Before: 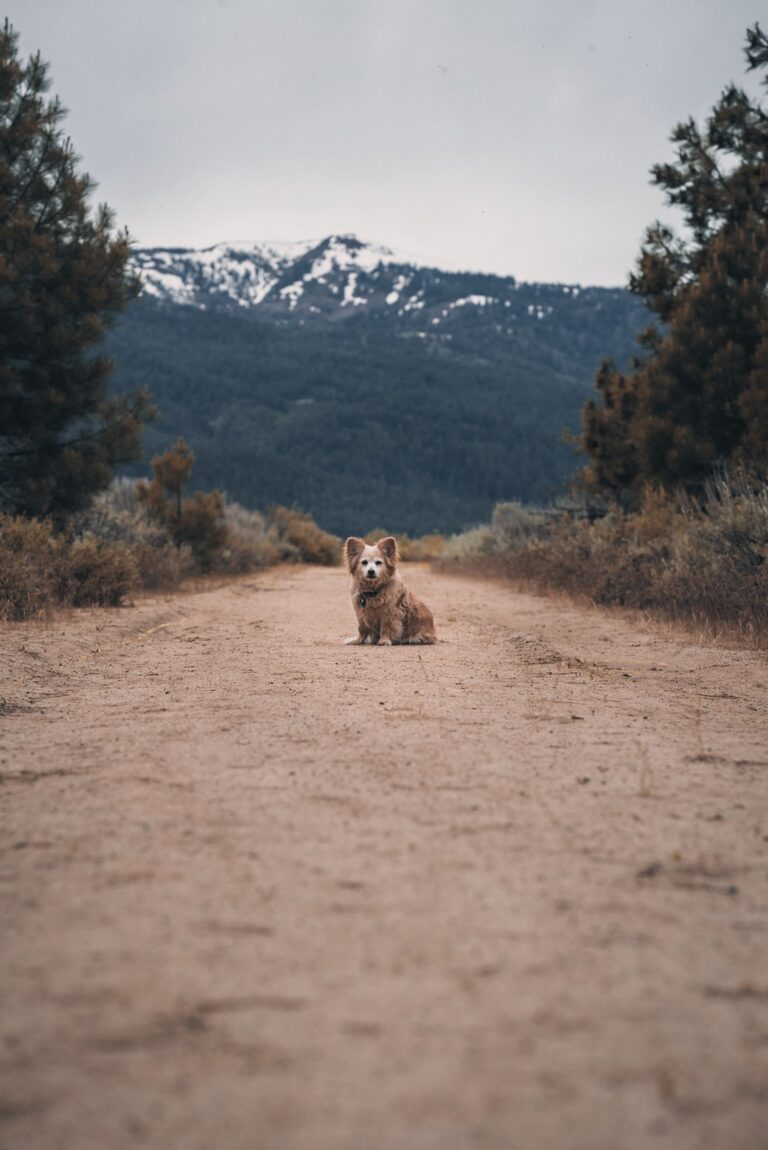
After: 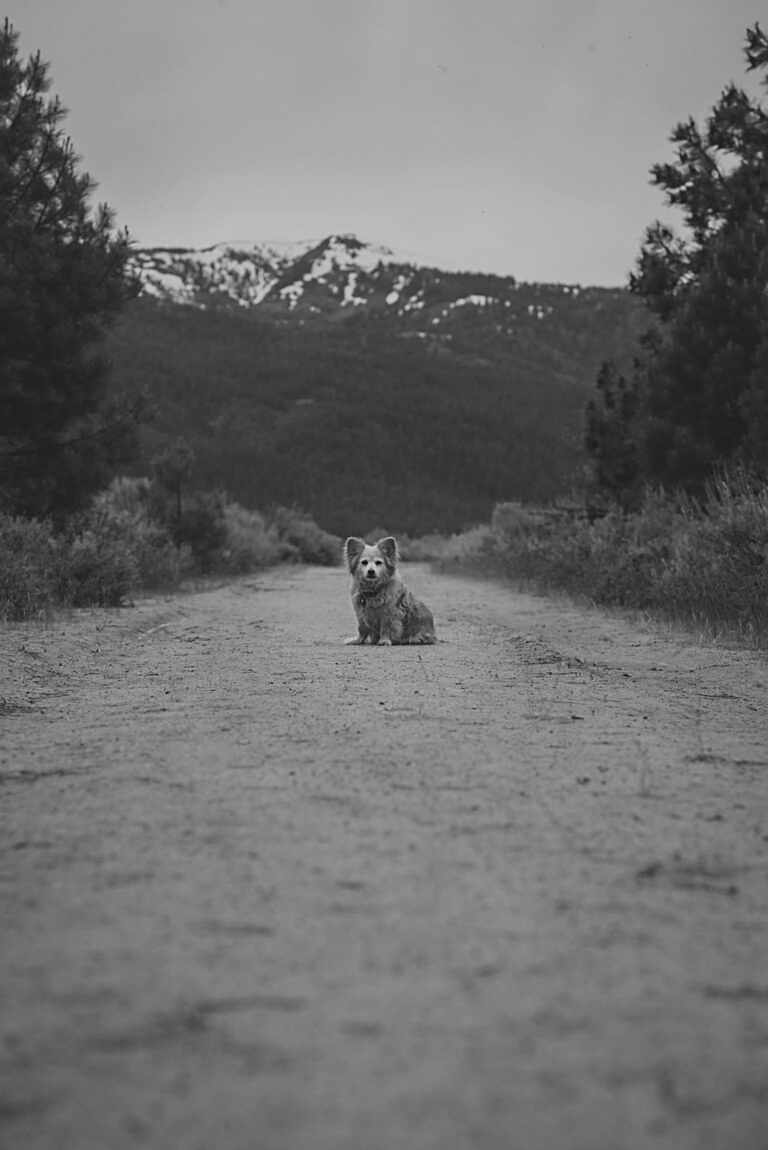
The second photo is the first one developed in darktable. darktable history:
exposure: black level correction -0.015, exposure -0.5 EV, compensate highlight preservation false
color correction: highlights a* 8.98, highlights b* 15.09, shadows a* -0.49, shadows b* 26.52
sharpen: on, module defaults
monochrome: a 30.25, b 92.03
white balance: red 1.009, blue 1.027
